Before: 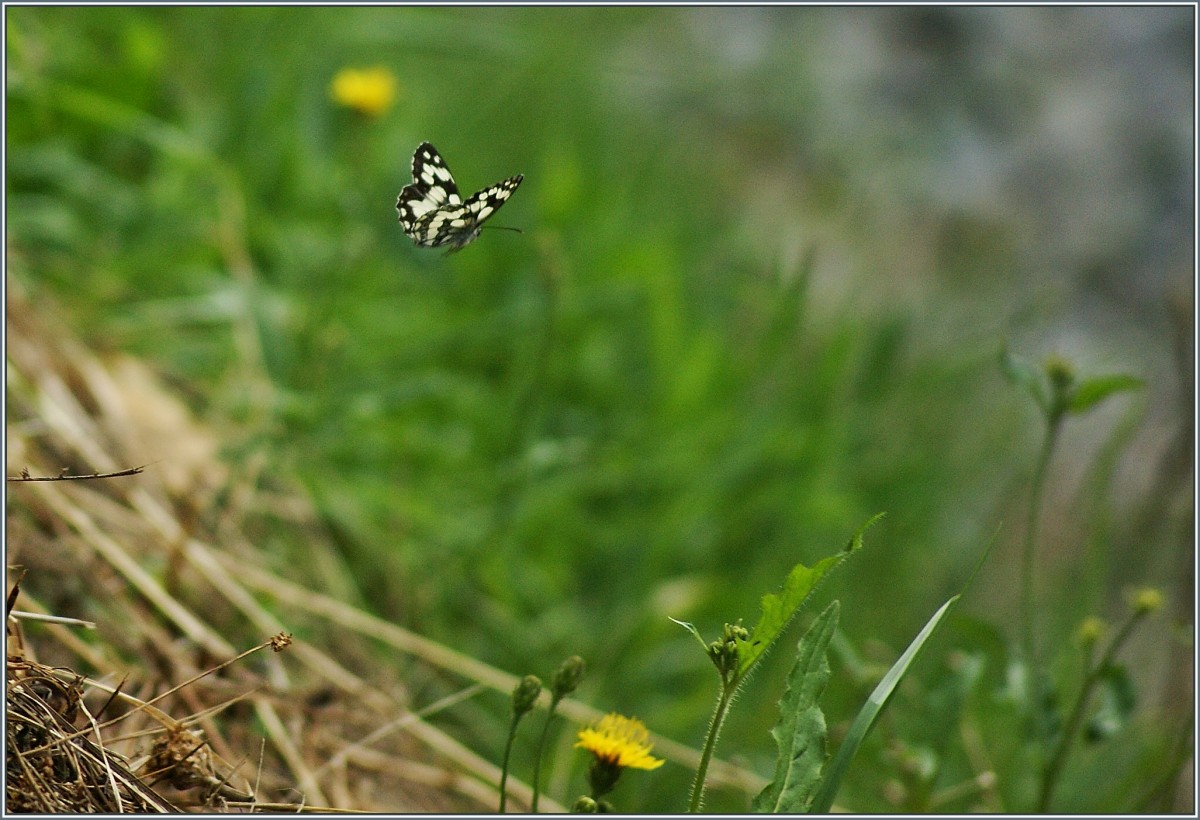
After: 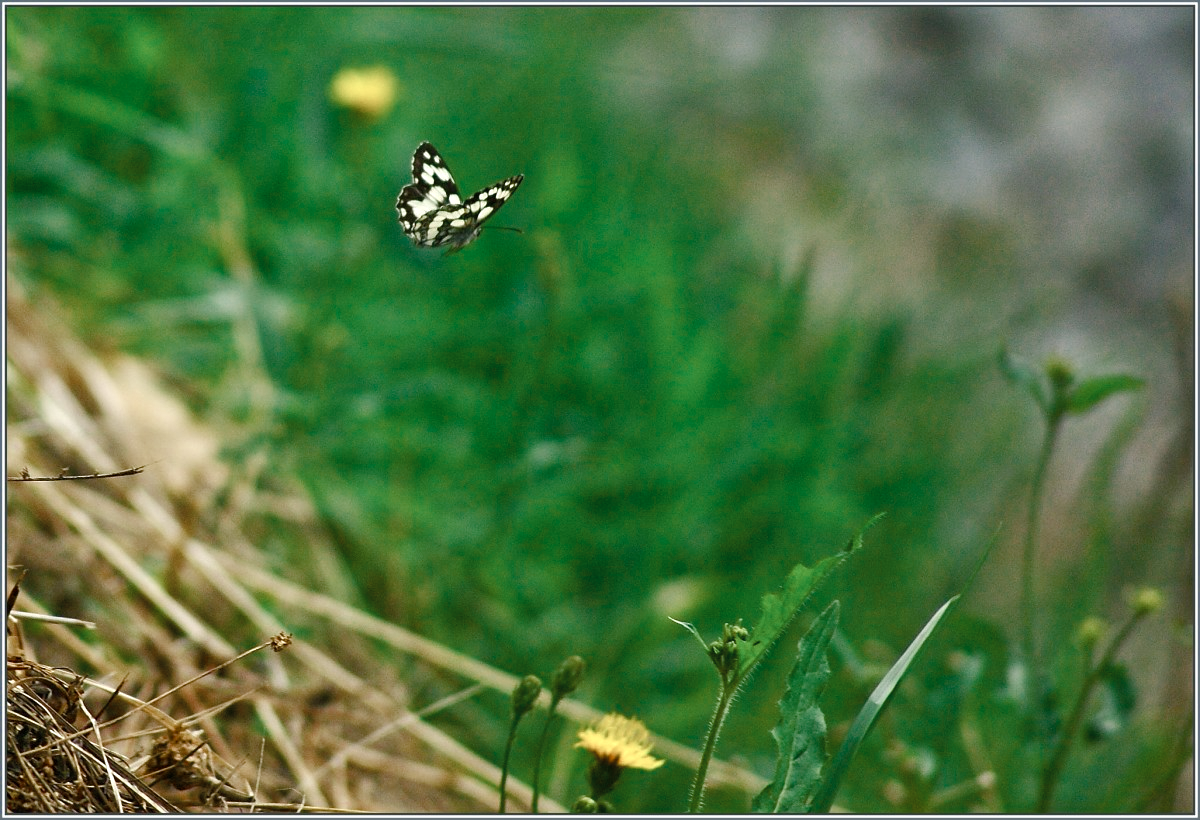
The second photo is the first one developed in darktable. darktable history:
color balance rgb: perceptual saturation grading › global saturation 25%, perceptual saturation grading › highlights -50%, perceptual saturation grading › shadows 30%, perceptual brilliance grading › global brilliance 12%, global vibrance 20%
color zones: curves: ch0 [(0, 0.5) (0.125, 0.4) (0.25, 0.5) (0.375, 0.4) (0.5, 0.4) (0.625, 0.35) (0.75, 0.35) (0.875, 0.5)]; ch1 [(0, 0.35) (0.125, 0.45) (0.25, 0.35) (0.375, 0.35) (0.5, 0.35) (0.625, 0.35) (0.75, 0.45) (0.875, 0.35)]; ch2 [(0, 0.6) (0.125, 0.5) (0.25, 0.5) (0.375, 0.6) (0.5, 0.6) (0.625, 0.5) (0.75, 0.5) (0.875, 0.5)]
